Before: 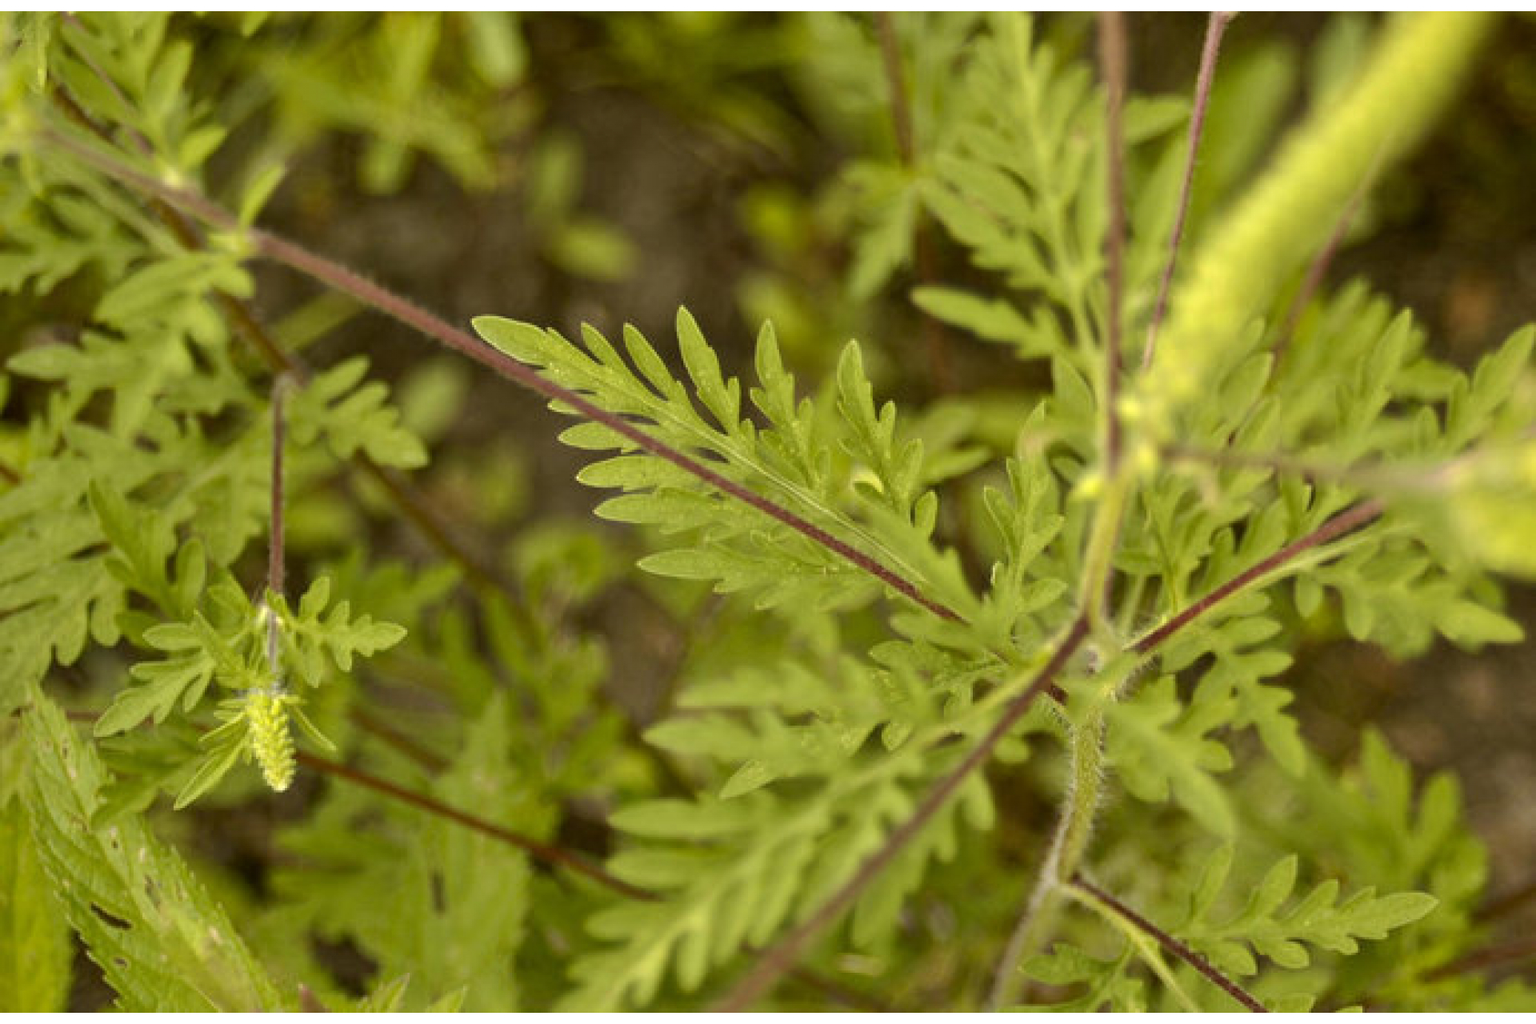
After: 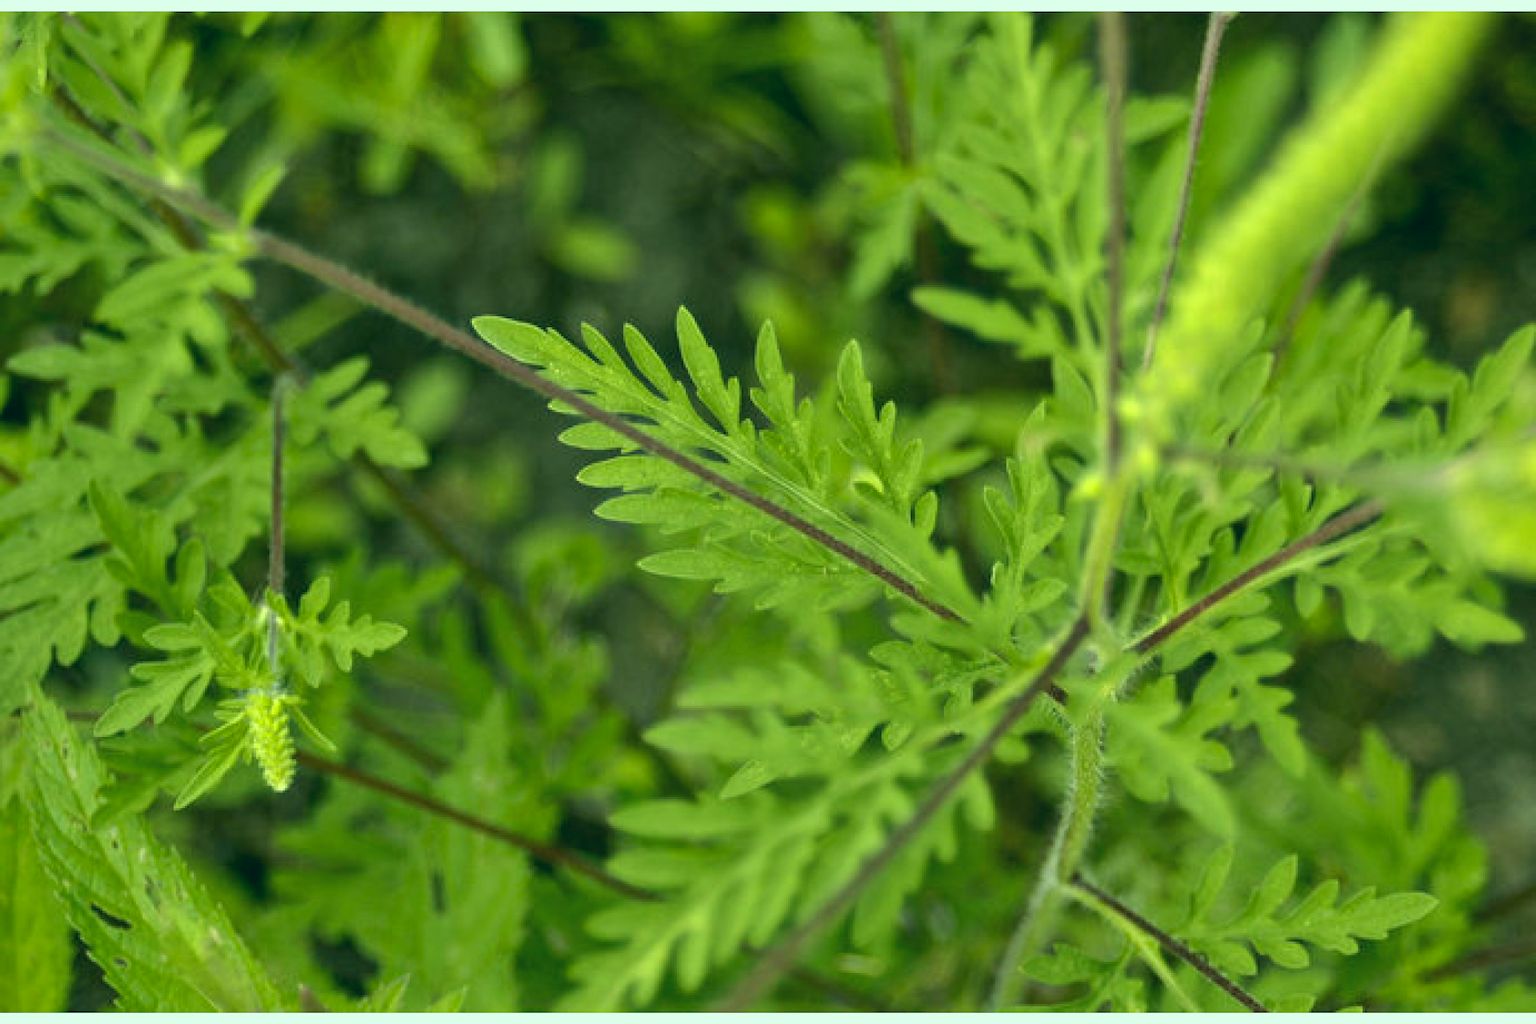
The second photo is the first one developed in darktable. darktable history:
color correction: highlights a* -19.44, highlights b* 9.79, shadows a* -20.55, shadows b* -10.94
